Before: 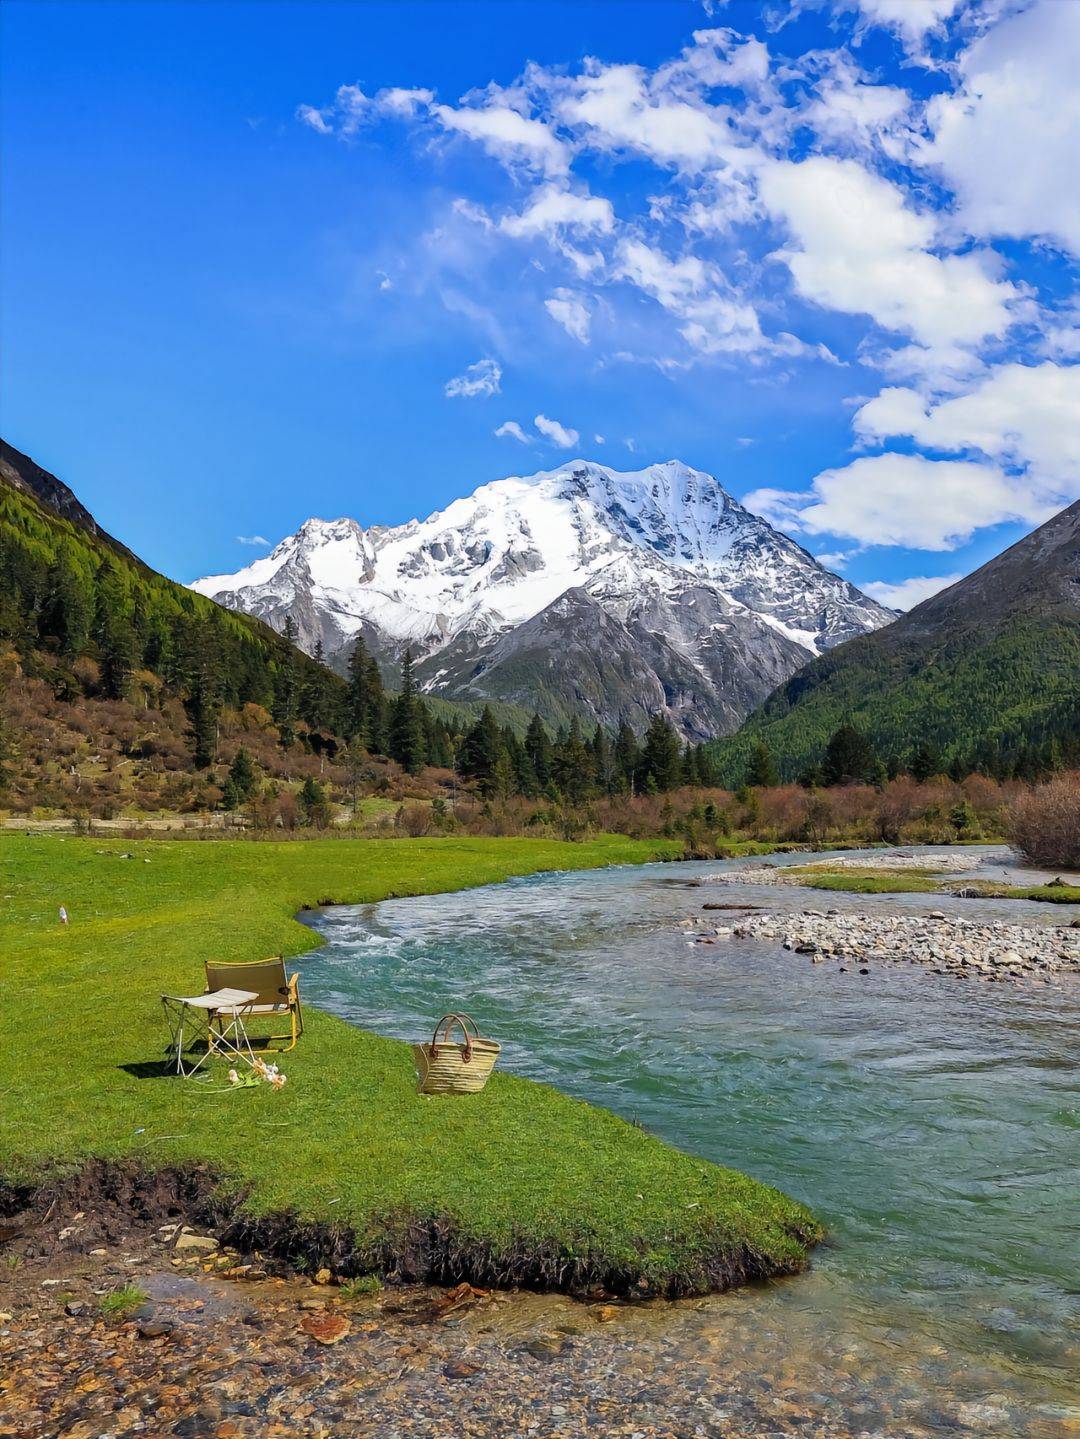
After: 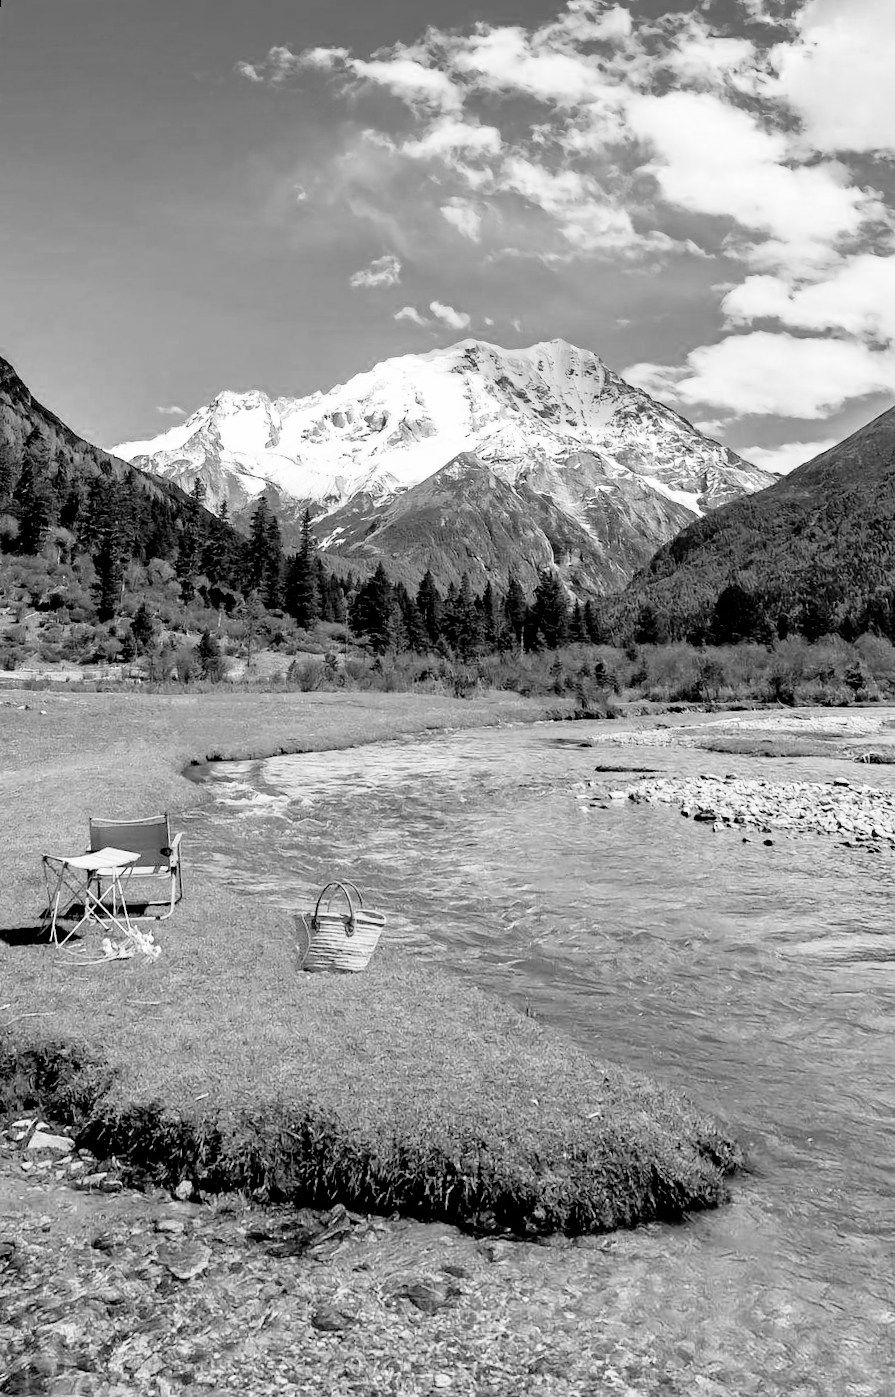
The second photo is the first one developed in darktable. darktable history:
monochrome: a 32, b 64, size 2.3, highlights 1
shadows and highlights: shadows 0, highlights 40
rotate and perspective: rotation 0.72°, lens shift (vertical) -0.352, lens shift (horizontal) -0.051, crop left 0.152, crop right 0.859, crop top 0.019, crop bottom 0.964
filmic rgb: black relative exposure -3.31 EV, white relative exposure 3.45 EV, hardness 2.36, contrast 1.103
color balance rgb: linear chroma grading › global chroma 15%, perceptual saturation grading › global saturation 30%
exposure: black level correction 0, exposure 0.877 EV, compensate exposure bias true, compensate highlight preservation false
